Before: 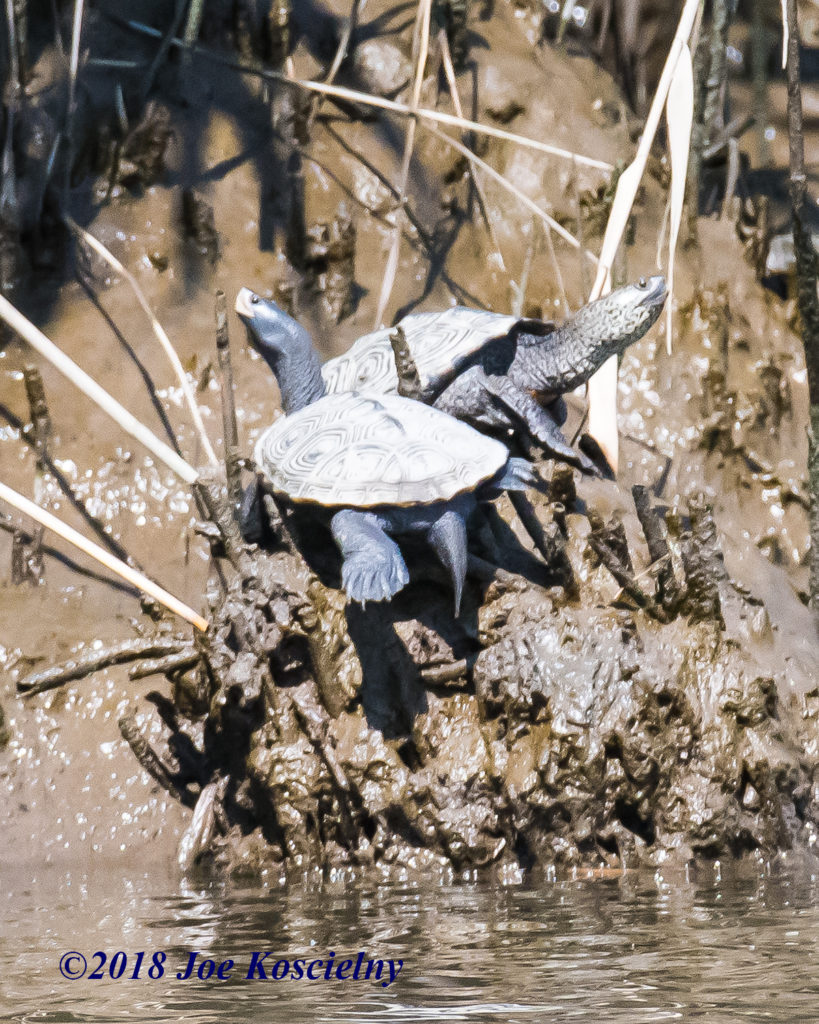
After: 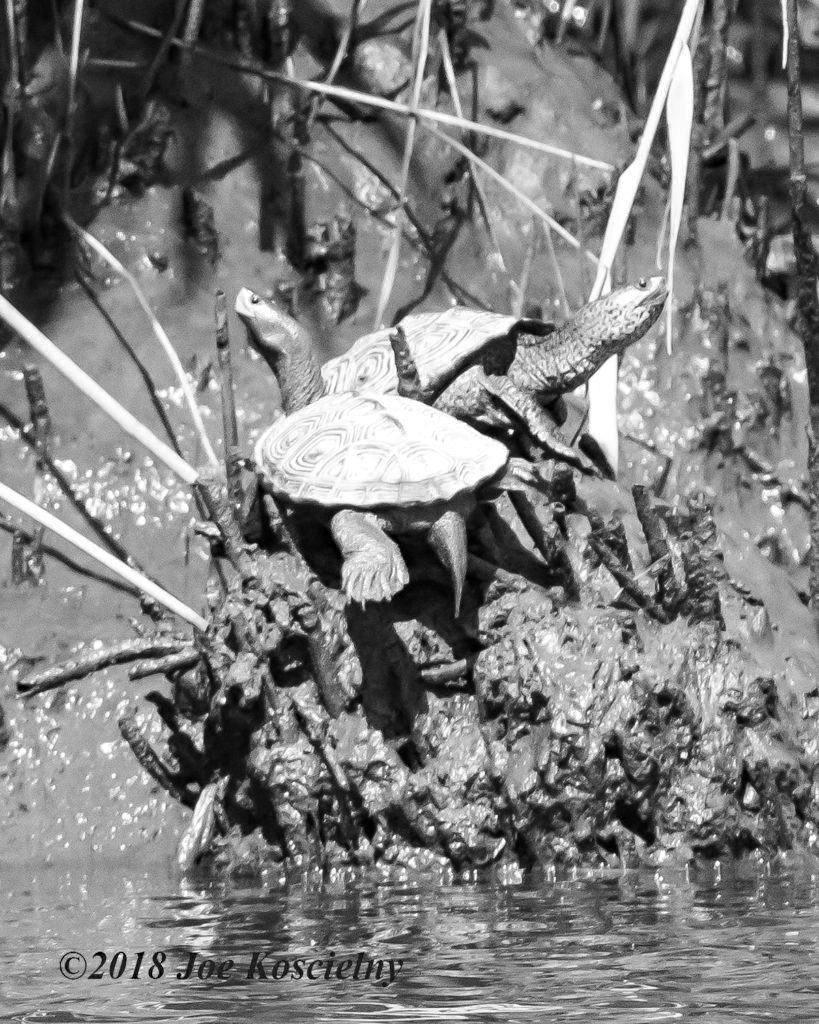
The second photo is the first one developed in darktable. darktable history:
haze removal: compatibility mode true, adaptive false
color zones: curves: ch0 [(0, 0.613) (0.01, 0.613) (0.245, 0.448) (0.498, 0.529) (0.642, 0.665) (0.879, 0.777) (0.99, 0.613)]; ch1 [(0, 0) (0.143, 0) (0.286, 0) (0.429, 0) (0.571, 0) (0.714, 0) (0.857, 0)]
